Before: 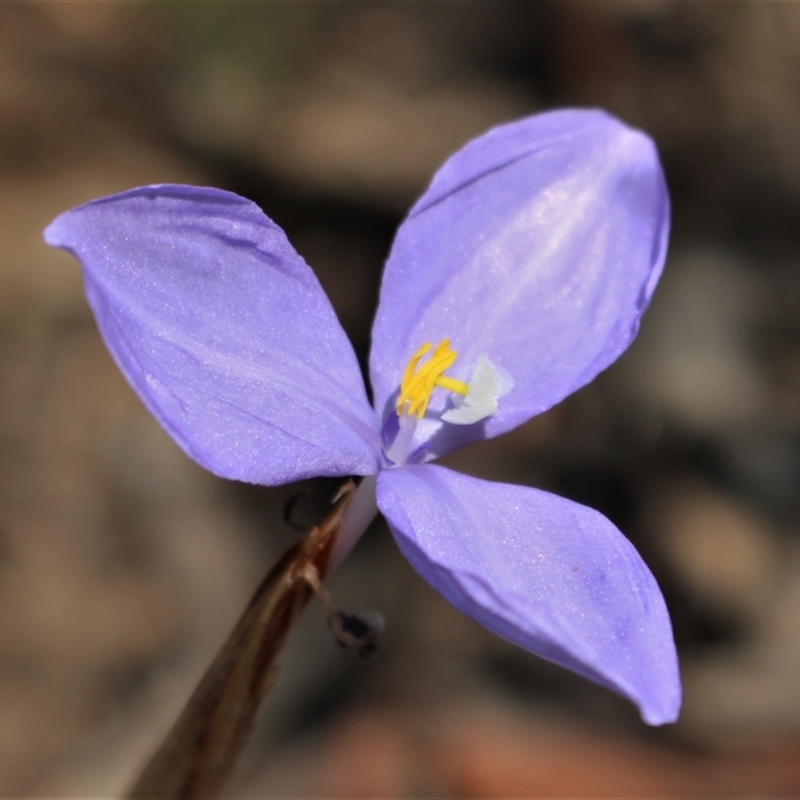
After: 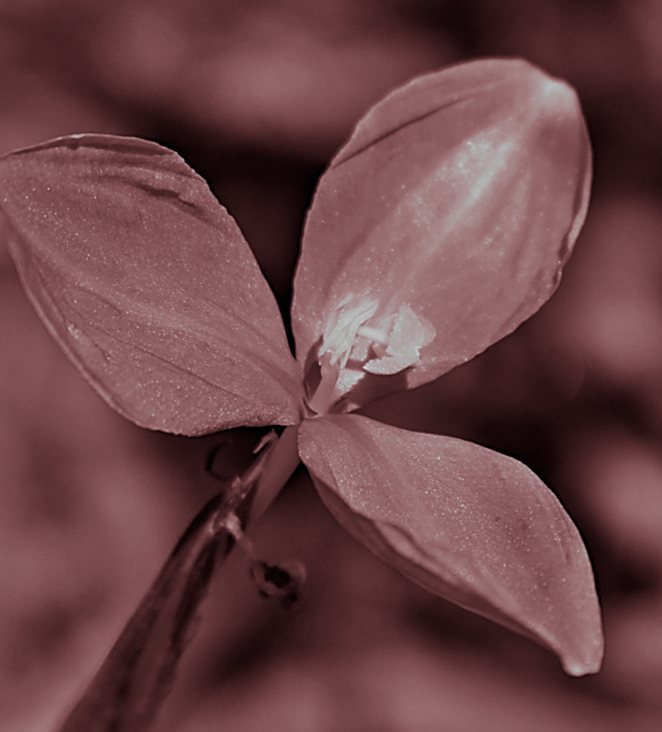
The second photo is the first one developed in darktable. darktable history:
crop: left 9.807%, top 6.259%, right 7.334%, bottom 2.177%
sharpen: radius 1.685, amount 1.294
color calibration: illuminant as shot in camera, x 0.358, y 0.373, temperature 4628.91 K
monochrome: a 26.22, b 42.67, size 0.8
shadows and highlights: low approximation 0.01, soften with gaussian
split-toning: highlights › hue 187.2°, highlights › saturation 0.83, balance -68.05, compress 56.43%
haze removal: compatibility mode true, adaptive false
